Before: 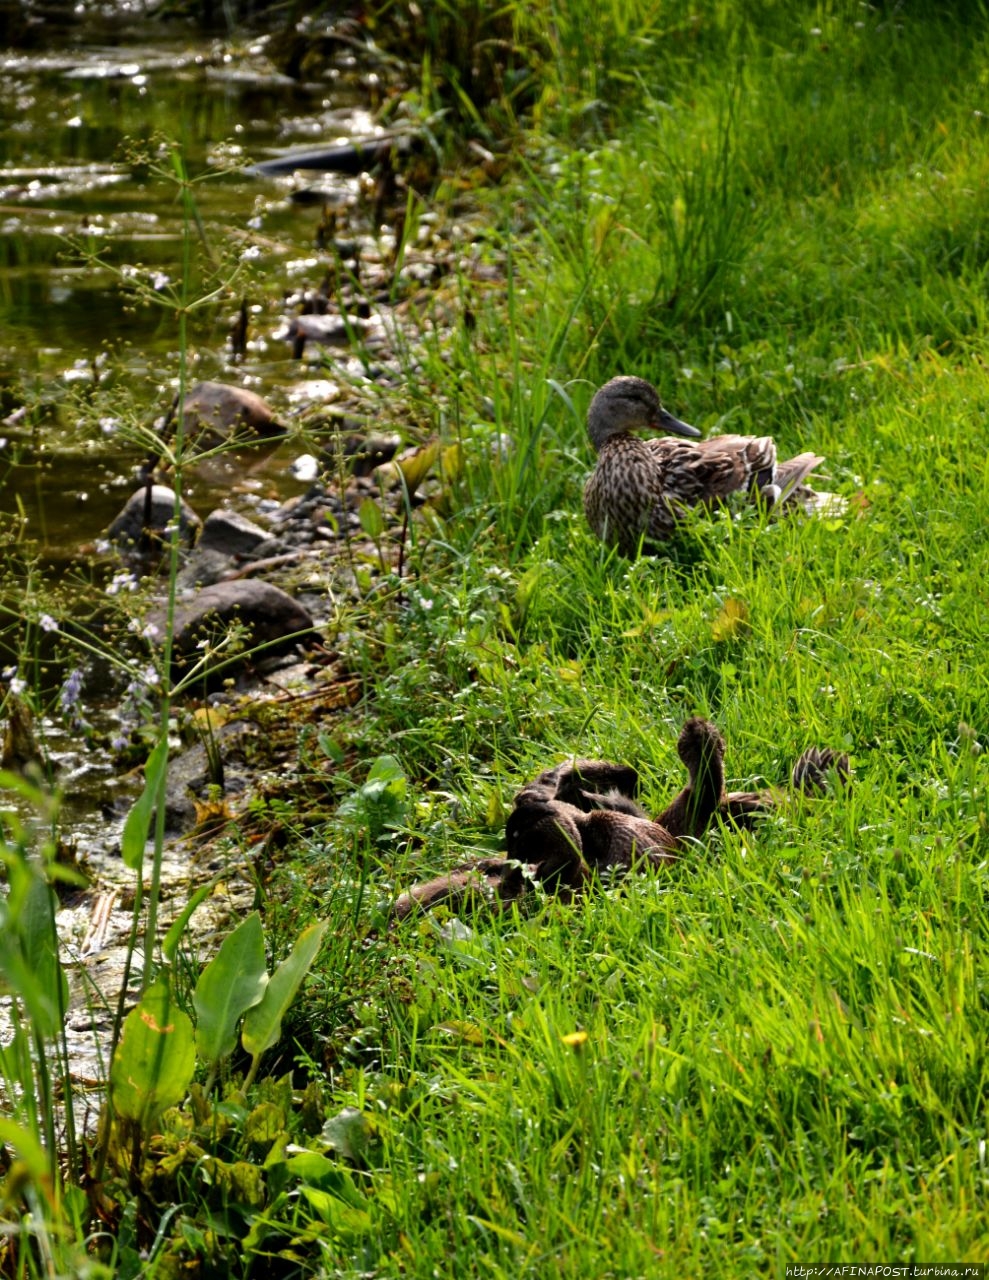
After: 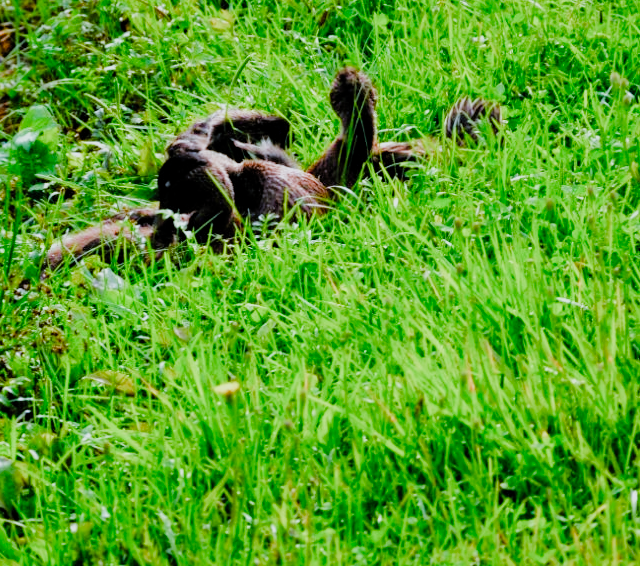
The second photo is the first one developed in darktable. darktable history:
contrast brightness saturation: brightness 0.086, saturation 0.191
crop and rotate: left 35.273%, top 50.821%, bottom 4.951%
filmic rgb: middle gray luminance 28.84%, black relative exposure -10.34 EV, white relative exposure 5.49 EV, target black luminance 0%, hardness 3.94, latitude 2.58%, contrast 1.13, highlights saturation mix 5.67%, shadows ↔ highlights balance 15.48%, preserve chrominance RGB euclidean norm (legacy), color science v4 (2020)
exposure: exposure 0.743 EV, compensate highlight preservation false
shadows and highlights: shadows -20.53, white point adjustment -2.11, highlights -35.22
color calibration: illuminant as shot in camera, x 0.378, y 0.381, temperature 4100.66 K
color balance rgb: linear chroma grading › shadows 31.781%, linear chroma grading › global chroma -1.522%, linear chroma grading › mid-tones 4.15%, perceptual saturation grading › global saturation -0.127%, perceptual saturation grading › mid-tones 11.045%, global vibrance 9.519%
